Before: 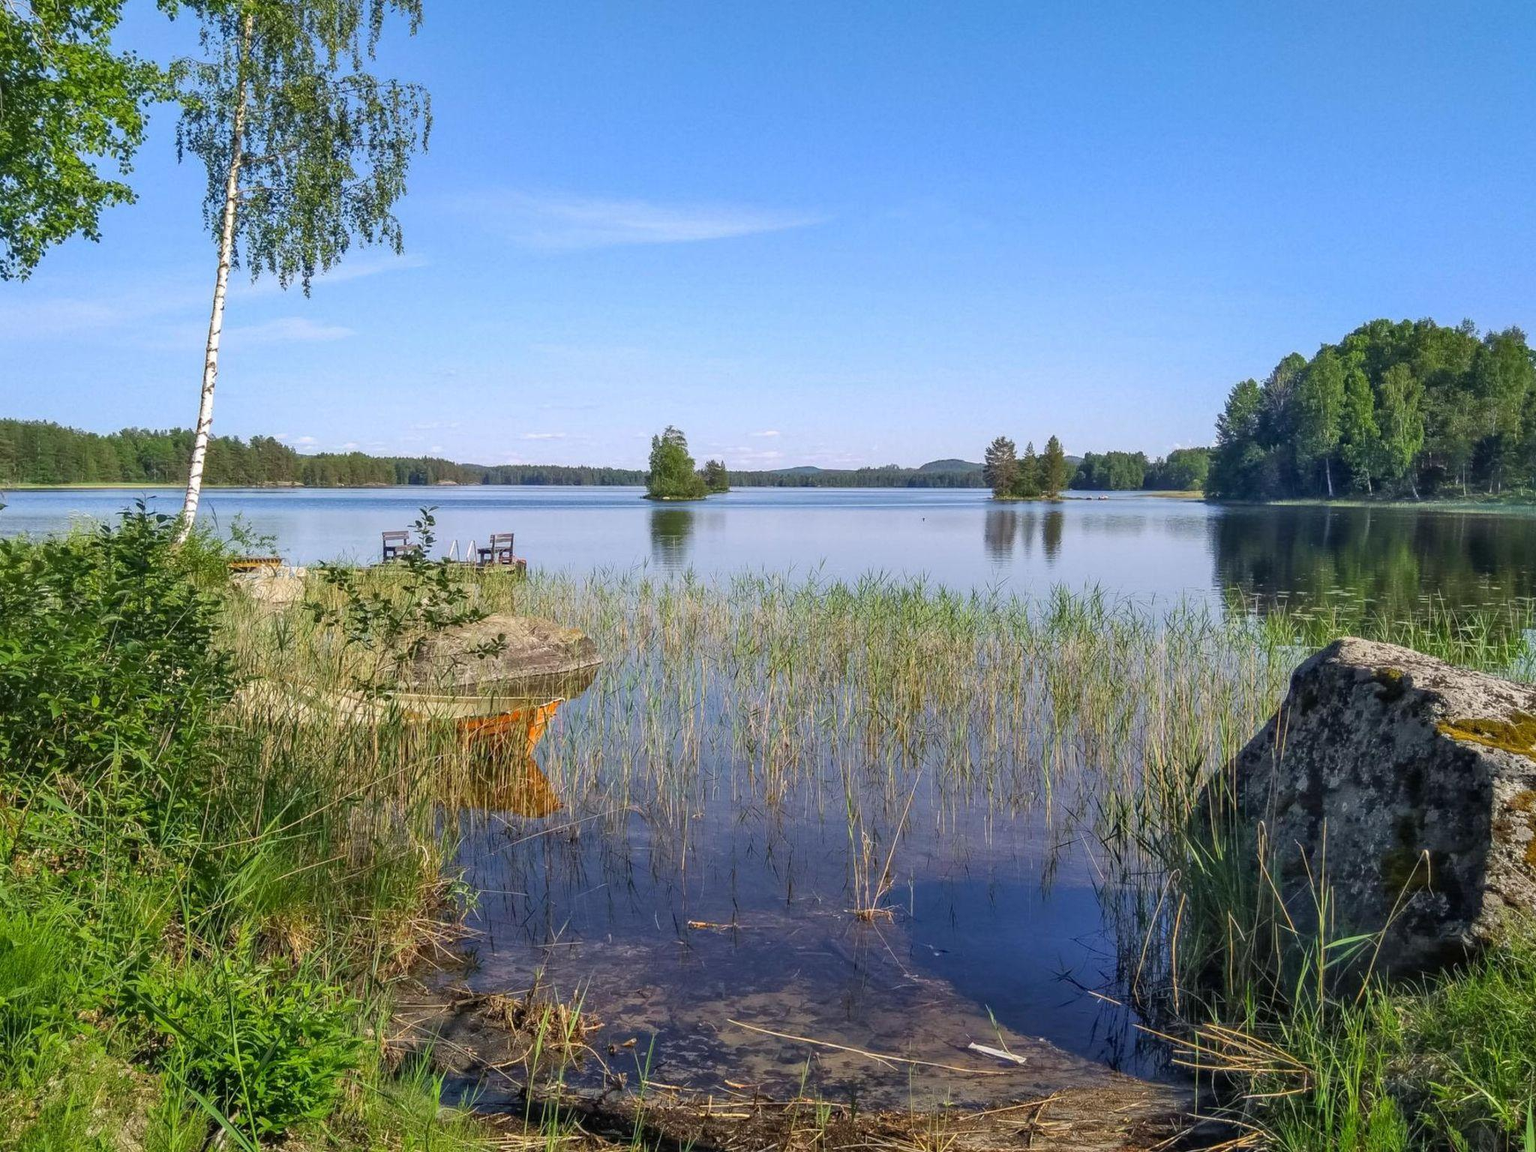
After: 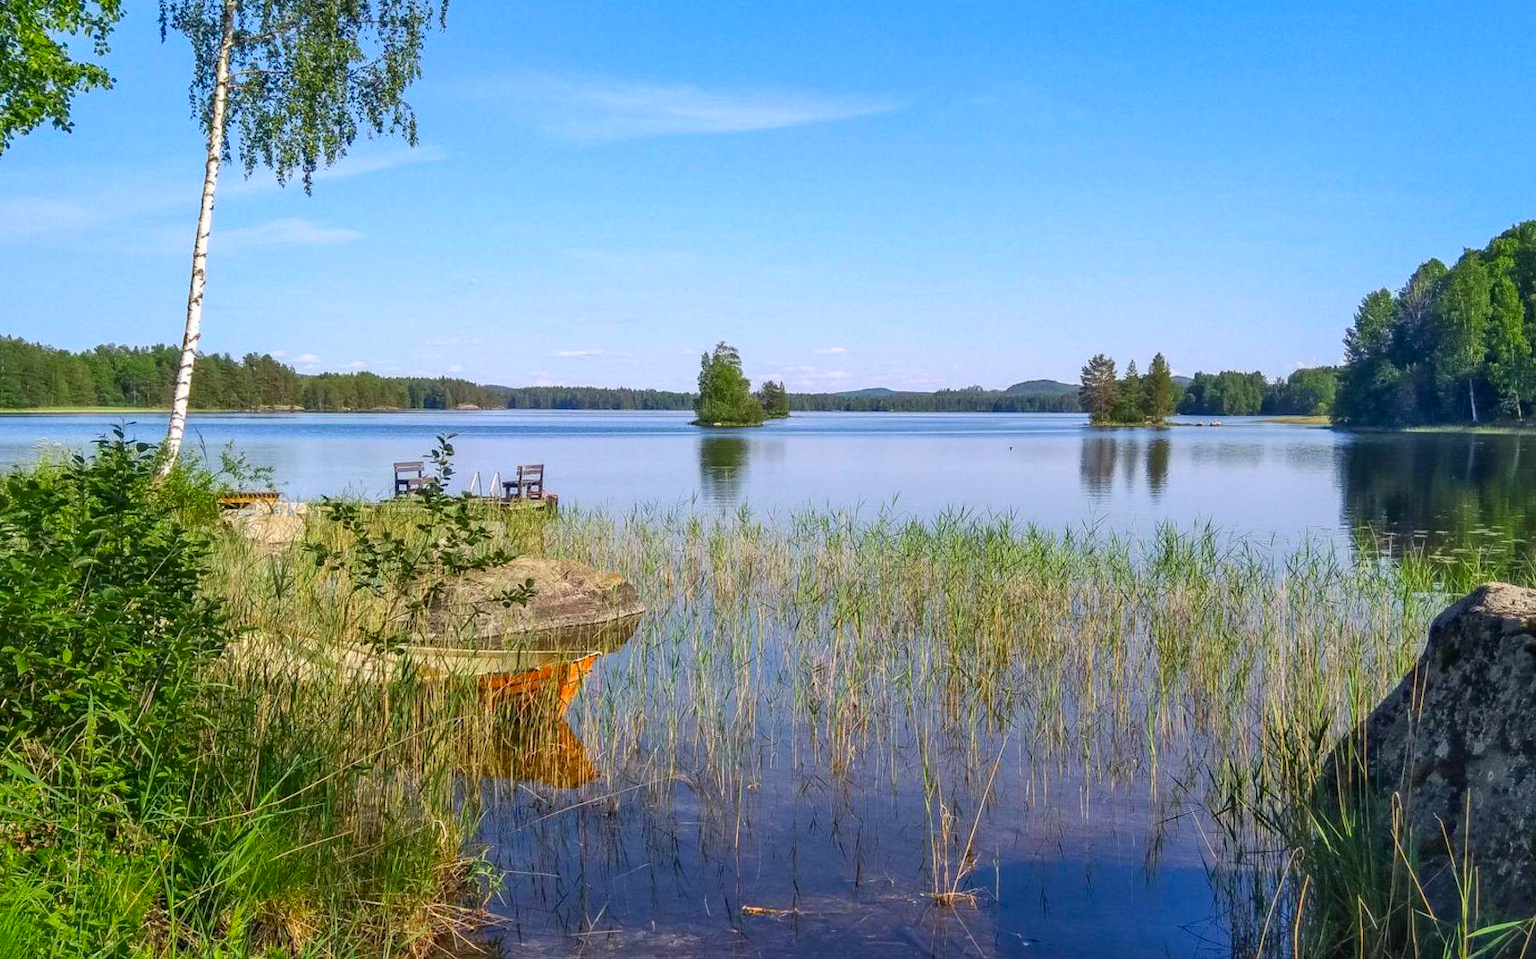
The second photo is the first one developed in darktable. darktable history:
crop and rotate: left 2.438%, top 10.985%, right 9.791%, bottom 15.84%
contrast brightness saturation: contrast 0.09, saturation 0.28
